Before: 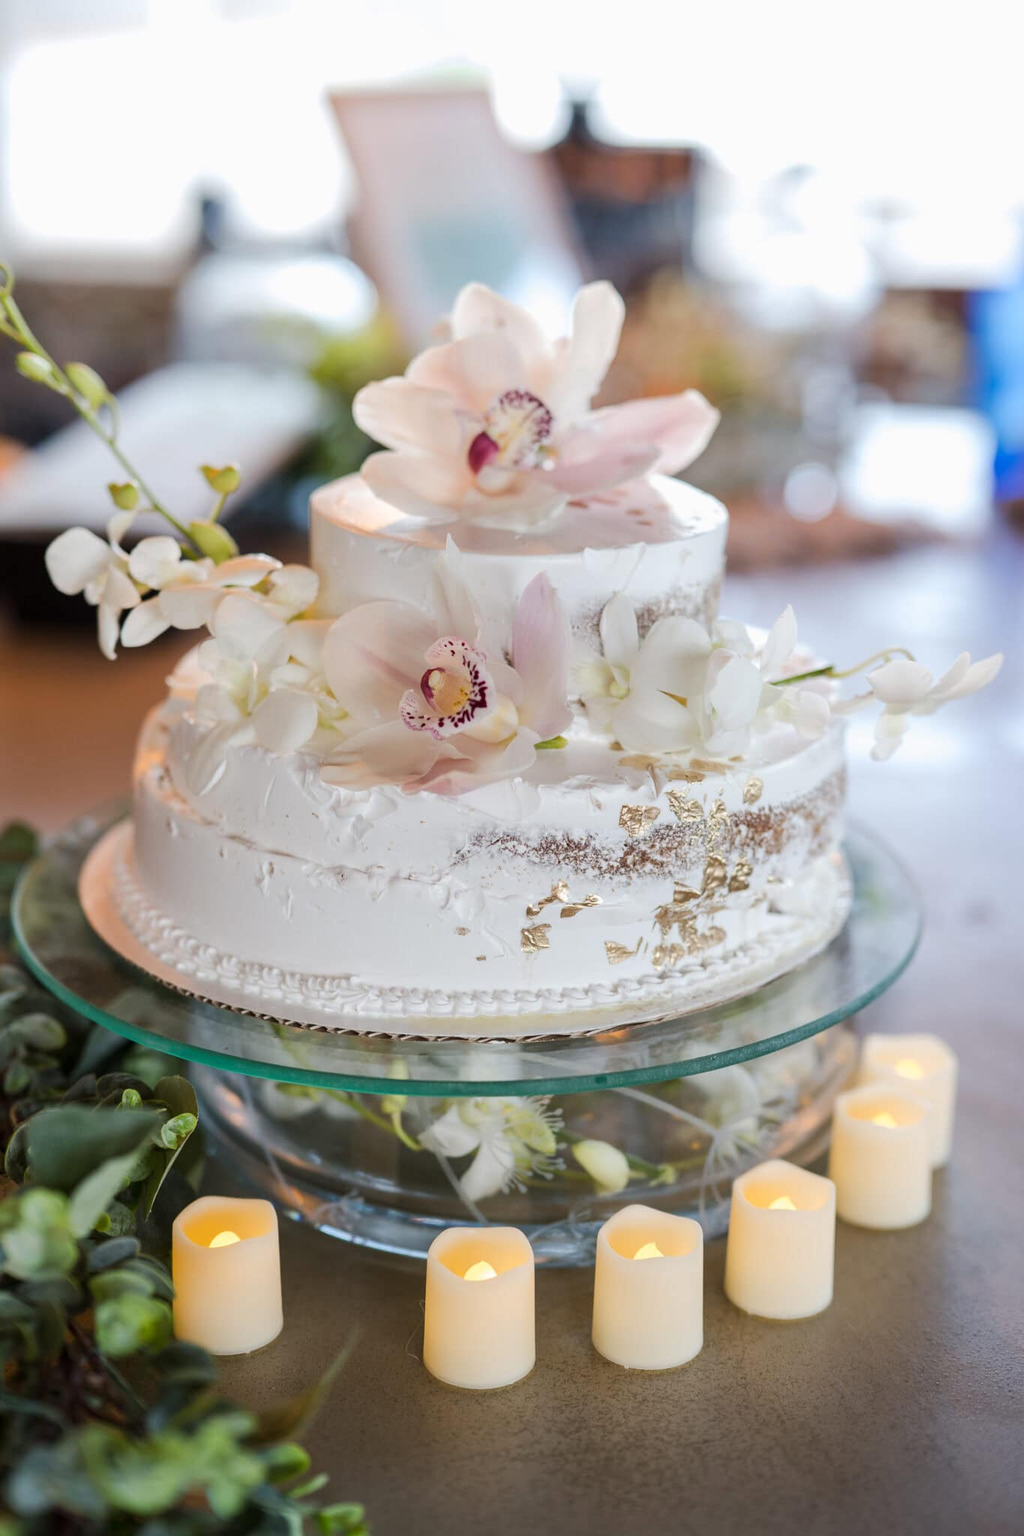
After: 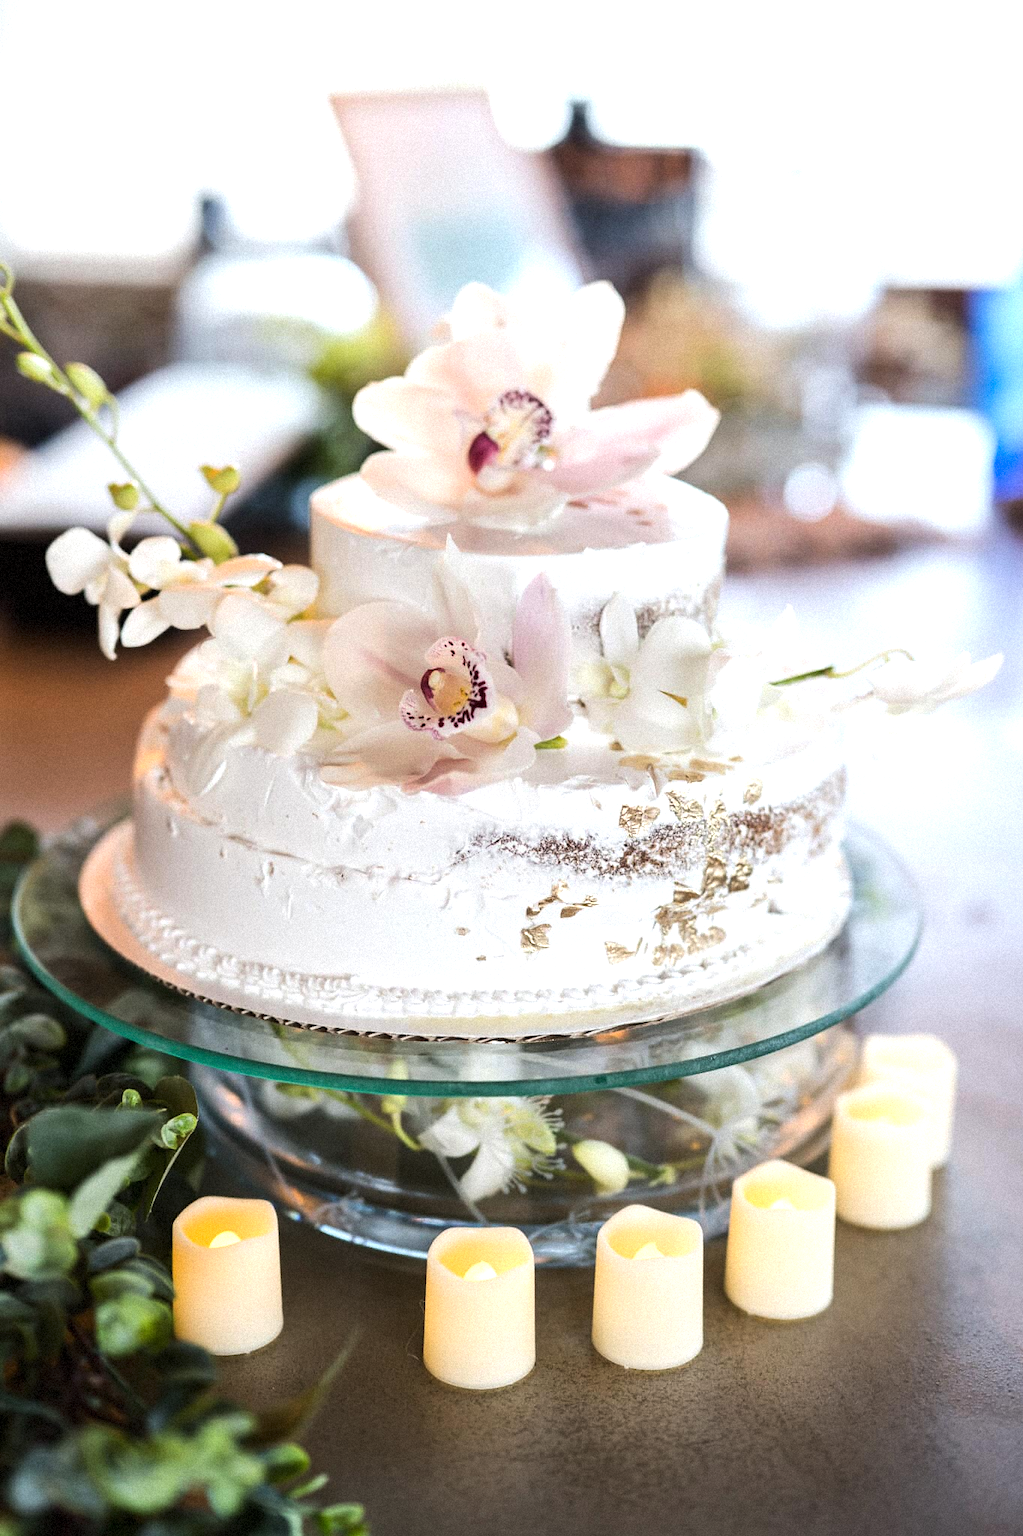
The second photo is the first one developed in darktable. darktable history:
tone equalizer: -8 EV -0.75 EV, -7 EV -0.7 EV, -6 EV -0.6 EV, -5 EV -0.4 EV, -3 EV 0.4 EV, -2 EV 0.6 EV, -1 EV 0.7 EV, +0 EV 0.75 EV, edges refinement/feathering 500, mask exposure compensation -1.57 EV, preserve details no
grain: mid-tones bias 0%
